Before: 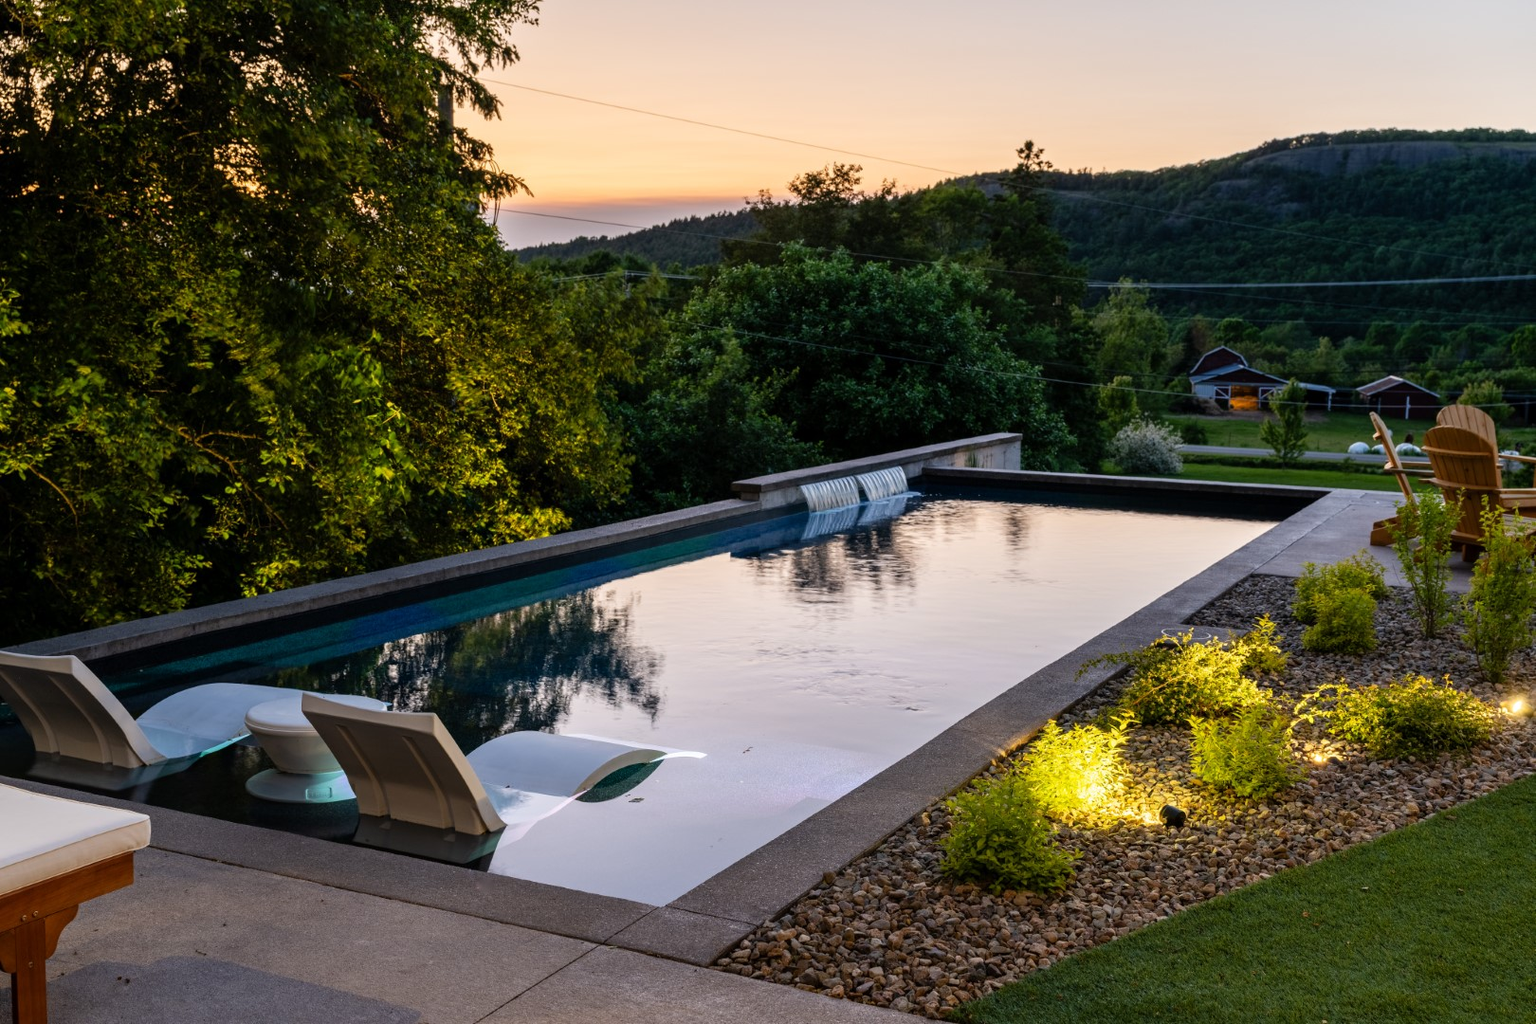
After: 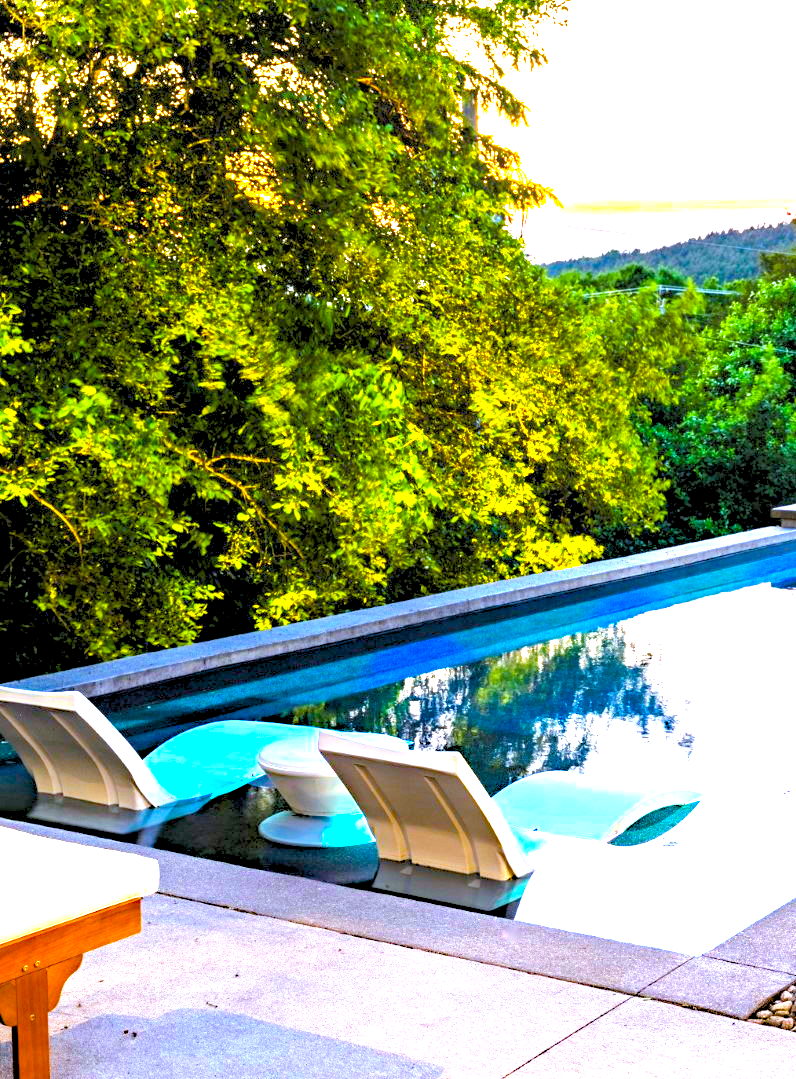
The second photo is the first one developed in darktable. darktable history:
haze removal: compatibility mode true, adaptive false
color balance rgb: linear chroma grading › global chroma 20%, perceptual saturation grading › global saturation 25%, perceptual brilliance grading › global brilliance 20%, global vibrance 20%
vibrance: vibrance 14%
white balance: red 0.924, blue 1.095
crop and rotate: left 0%, top 0%, right 50.845%
rgb levels: preserve colors sum RGB, levels [[0.038, 0.433, 0.934], [0, 0.5, 1], [0, 0.5, 1]]
exposure: black level correction 0, exposure 0.7 EV, compensate exposure bias true, compensate highlight preservation false
